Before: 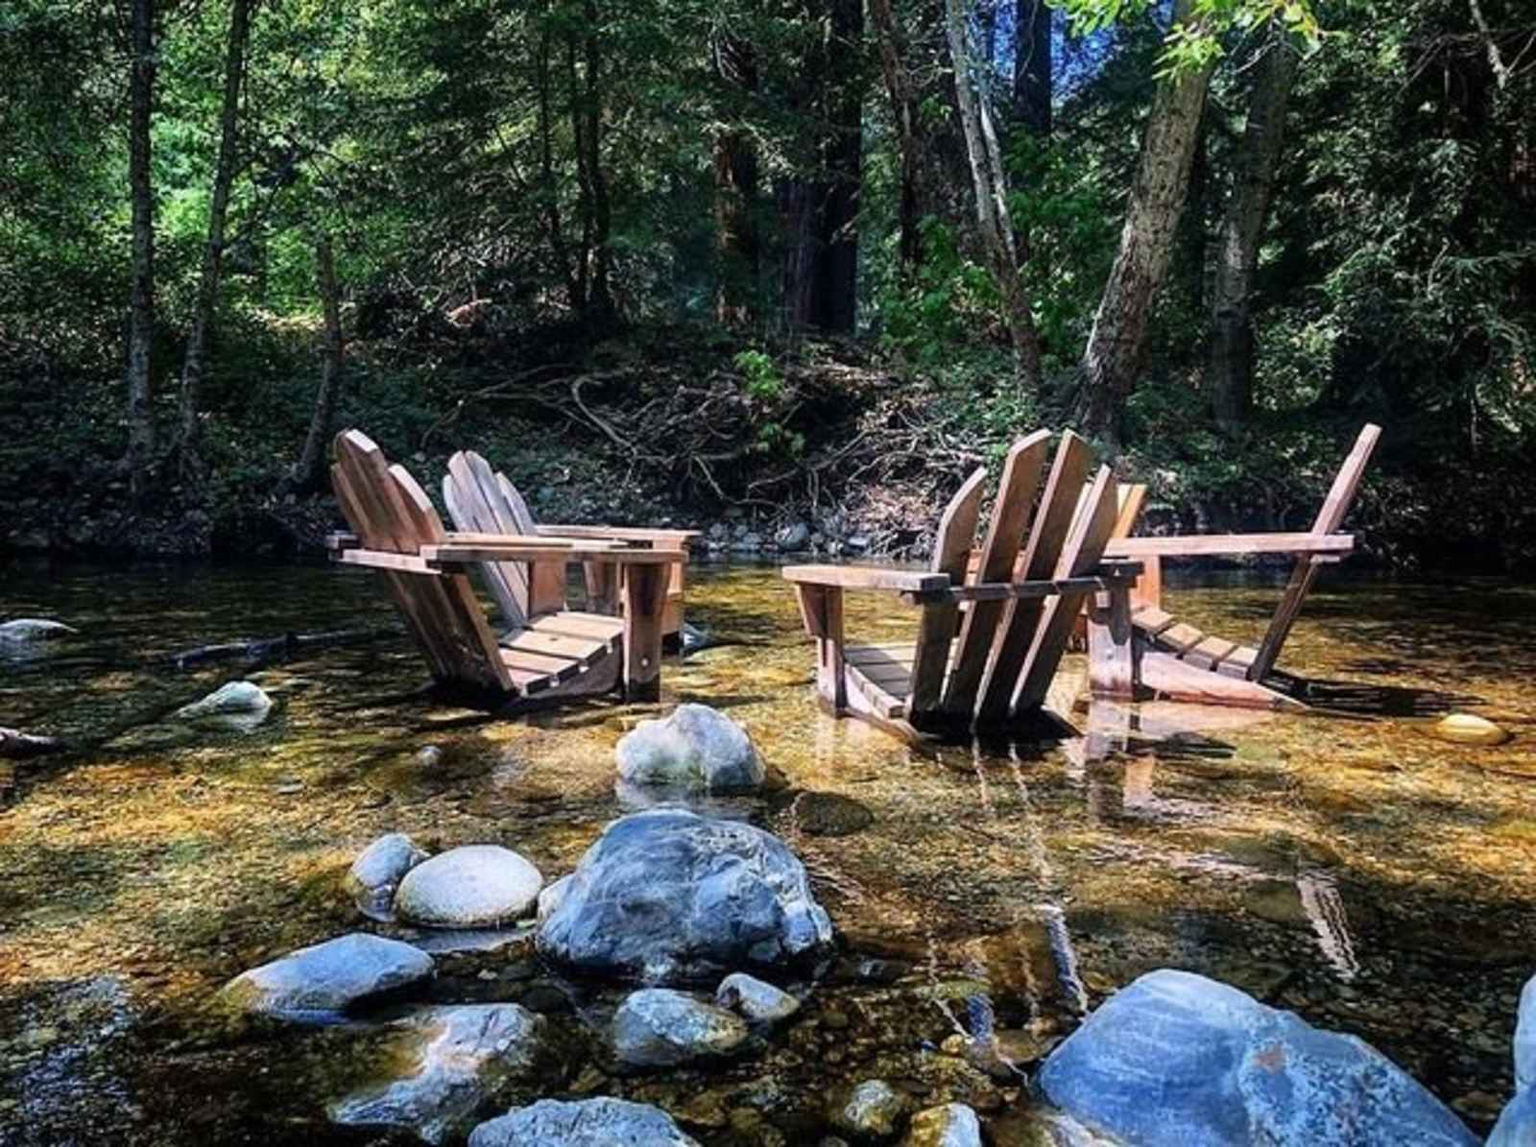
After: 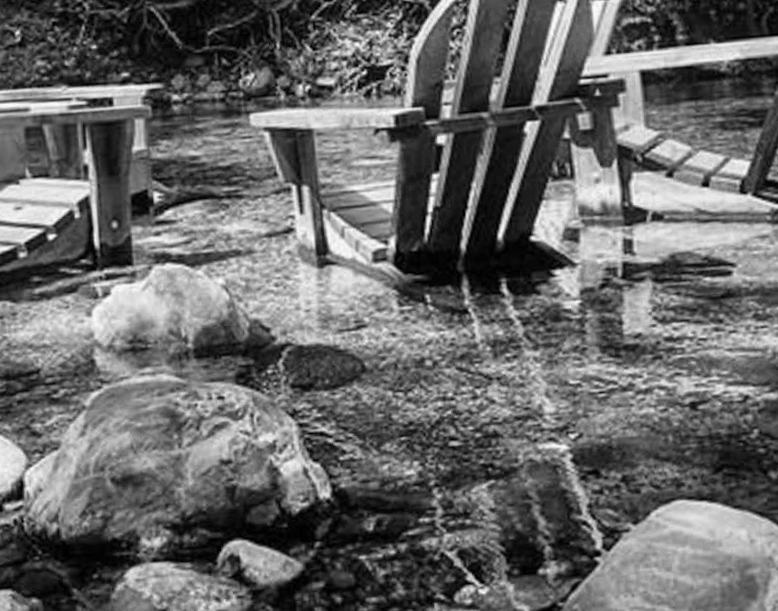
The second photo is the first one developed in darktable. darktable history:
monochrome: on, module defaults
rotate and perspective: rotation -4.57°, crop left 0.054, crop right 0.944, crop top 0.087, crop bottom 0.914
crop: left 34.479%, top 38.822%, right 13.718%, bottom 5.172%
